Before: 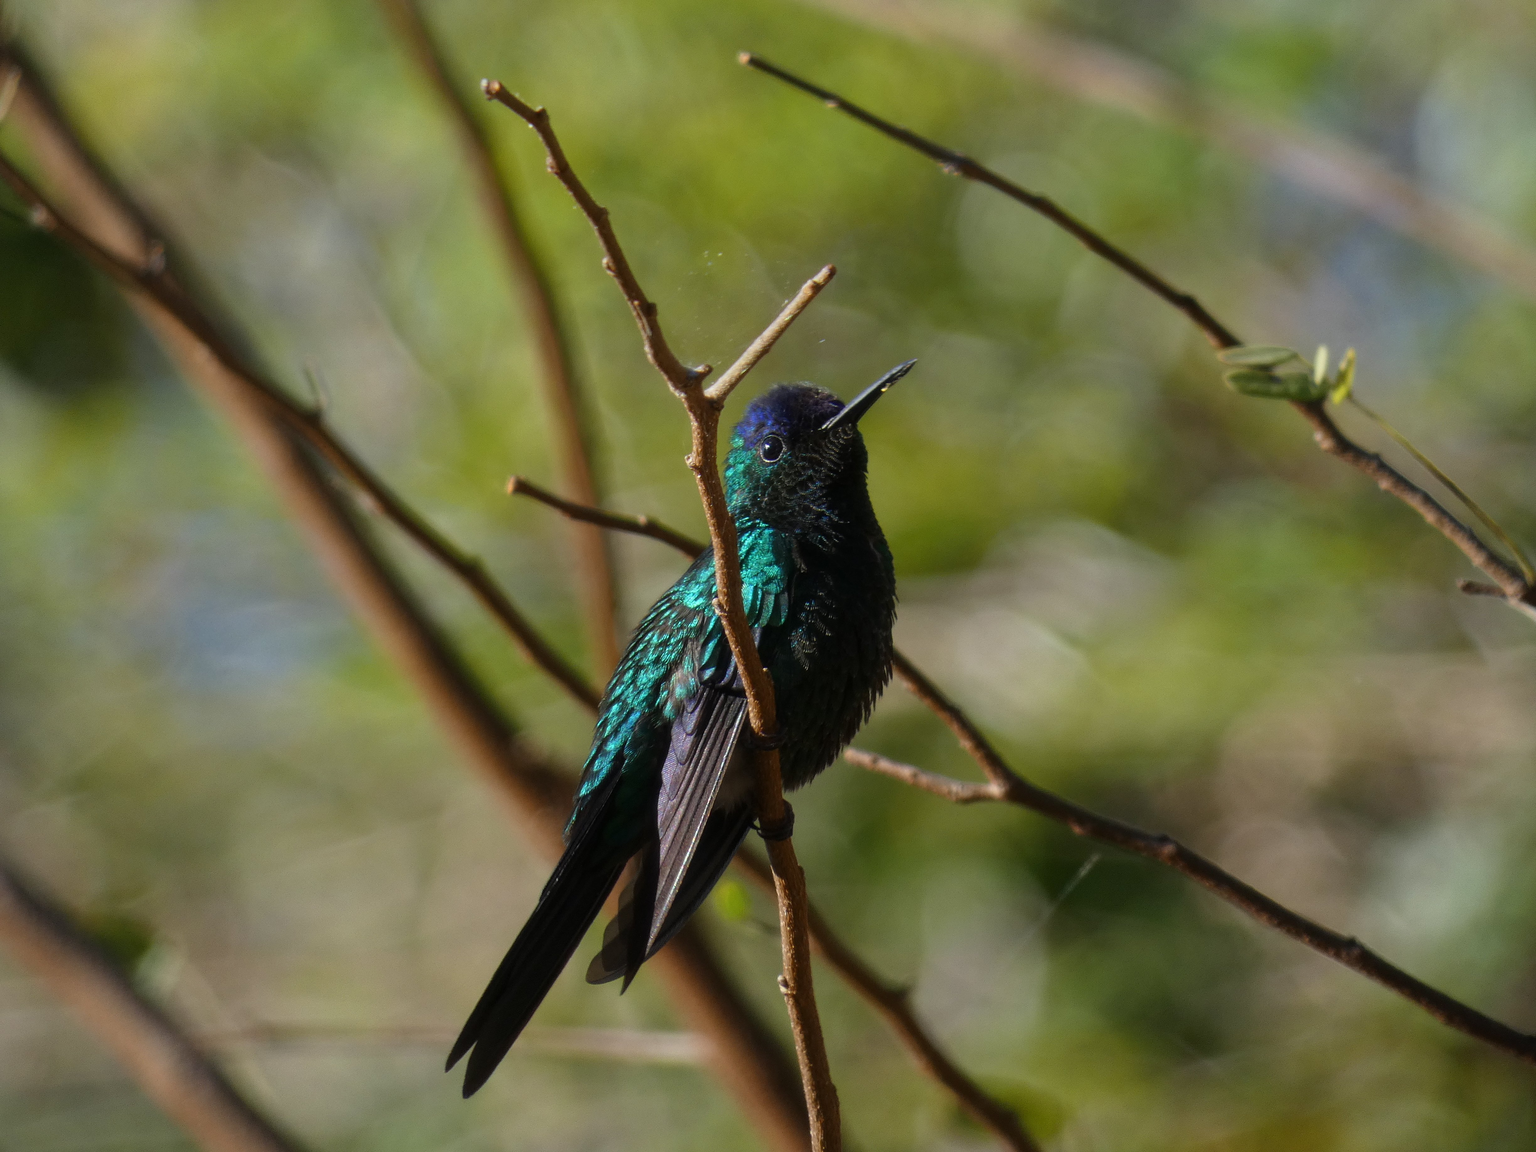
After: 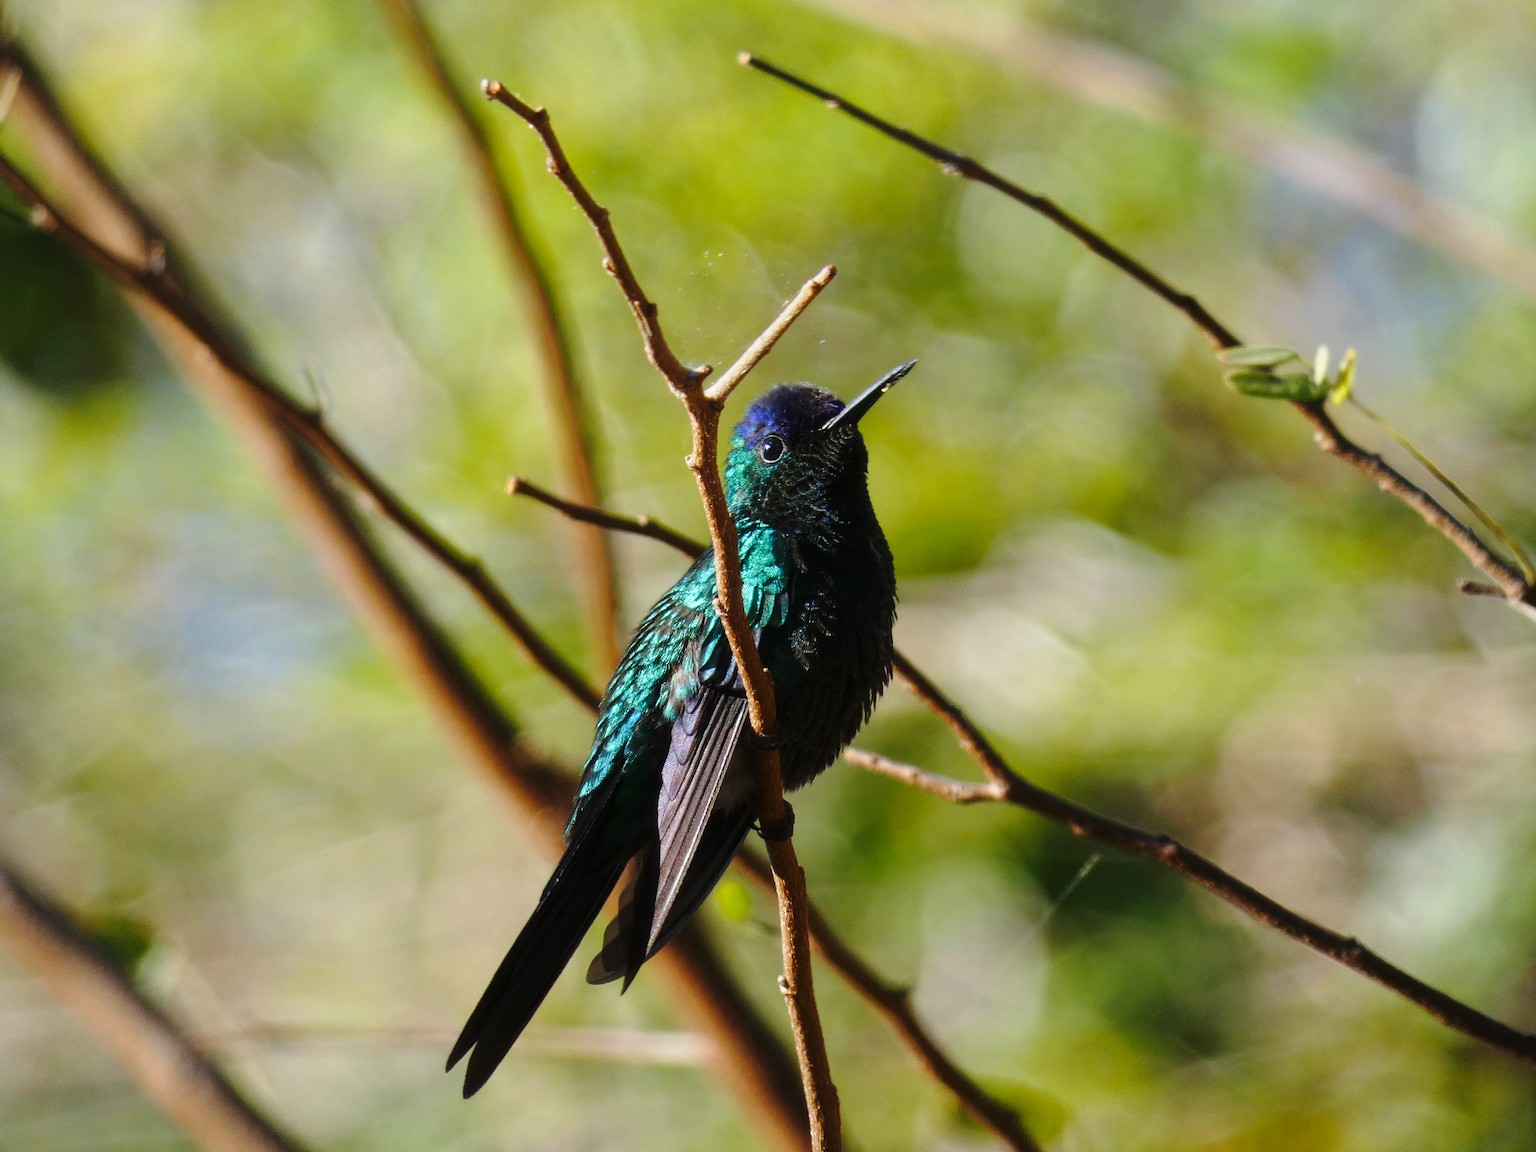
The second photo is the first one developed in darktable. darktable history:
tone equalizer: on, module defaults
base curve: curves: ch0 [(0, 0) (0.028, 0.03) (0.121, 0.232) (0.46, 0.748) (0.859, 0.968) (1, 1)], preserve colors none
